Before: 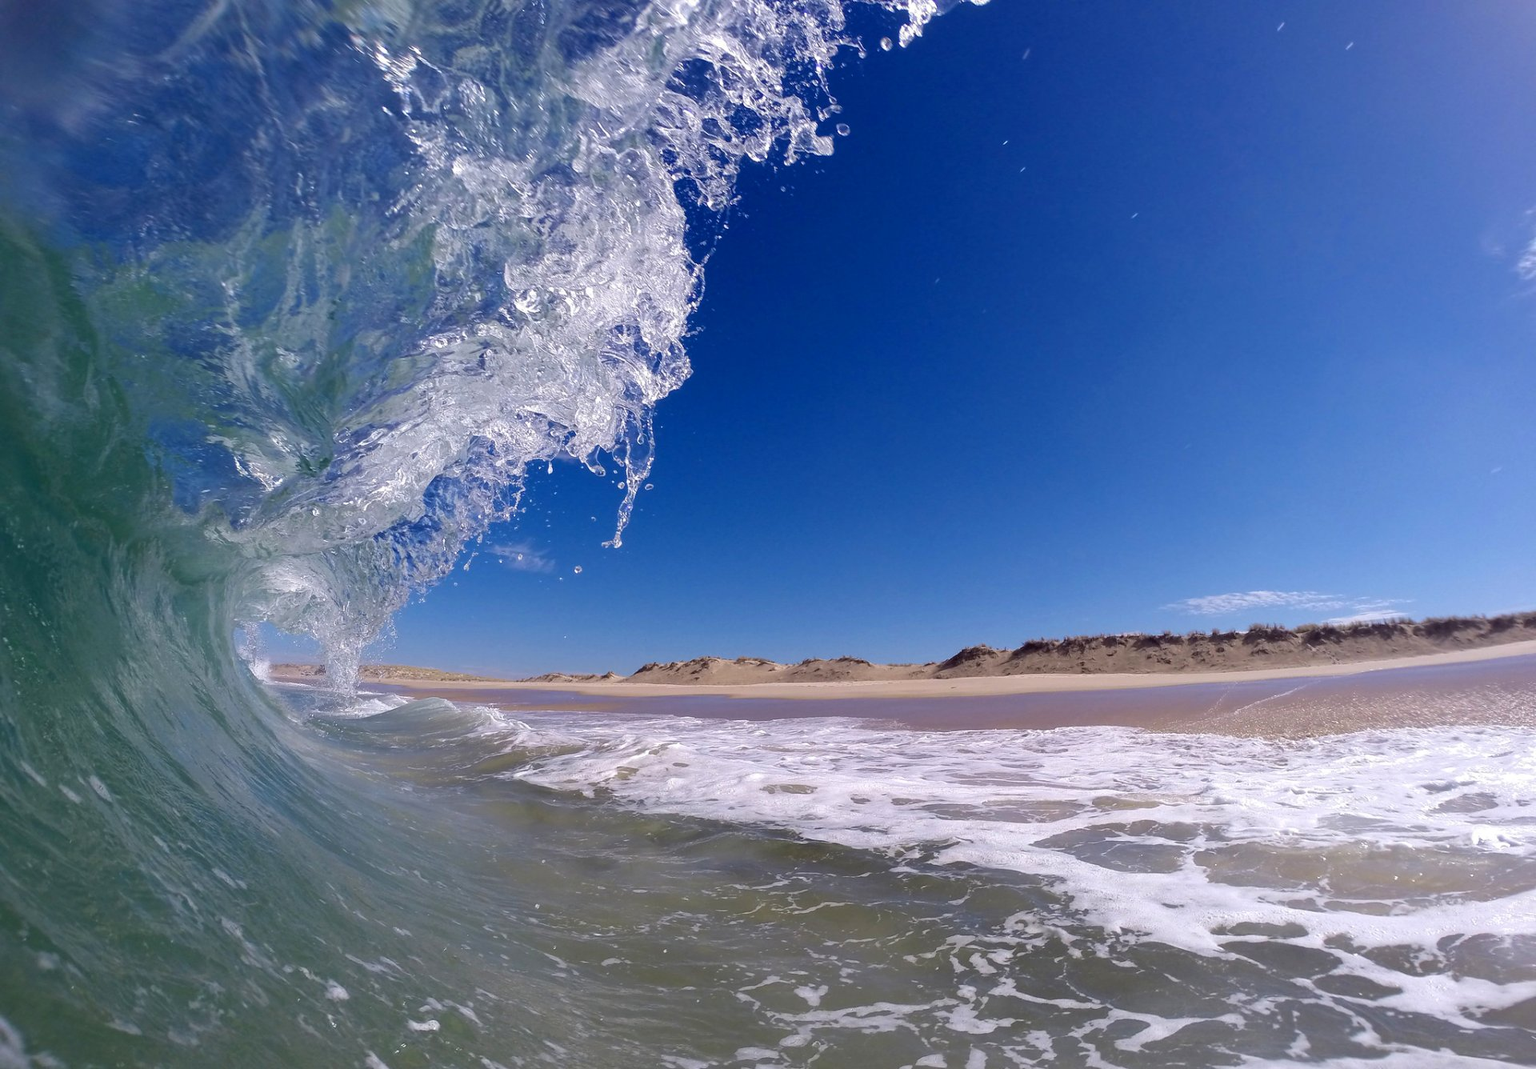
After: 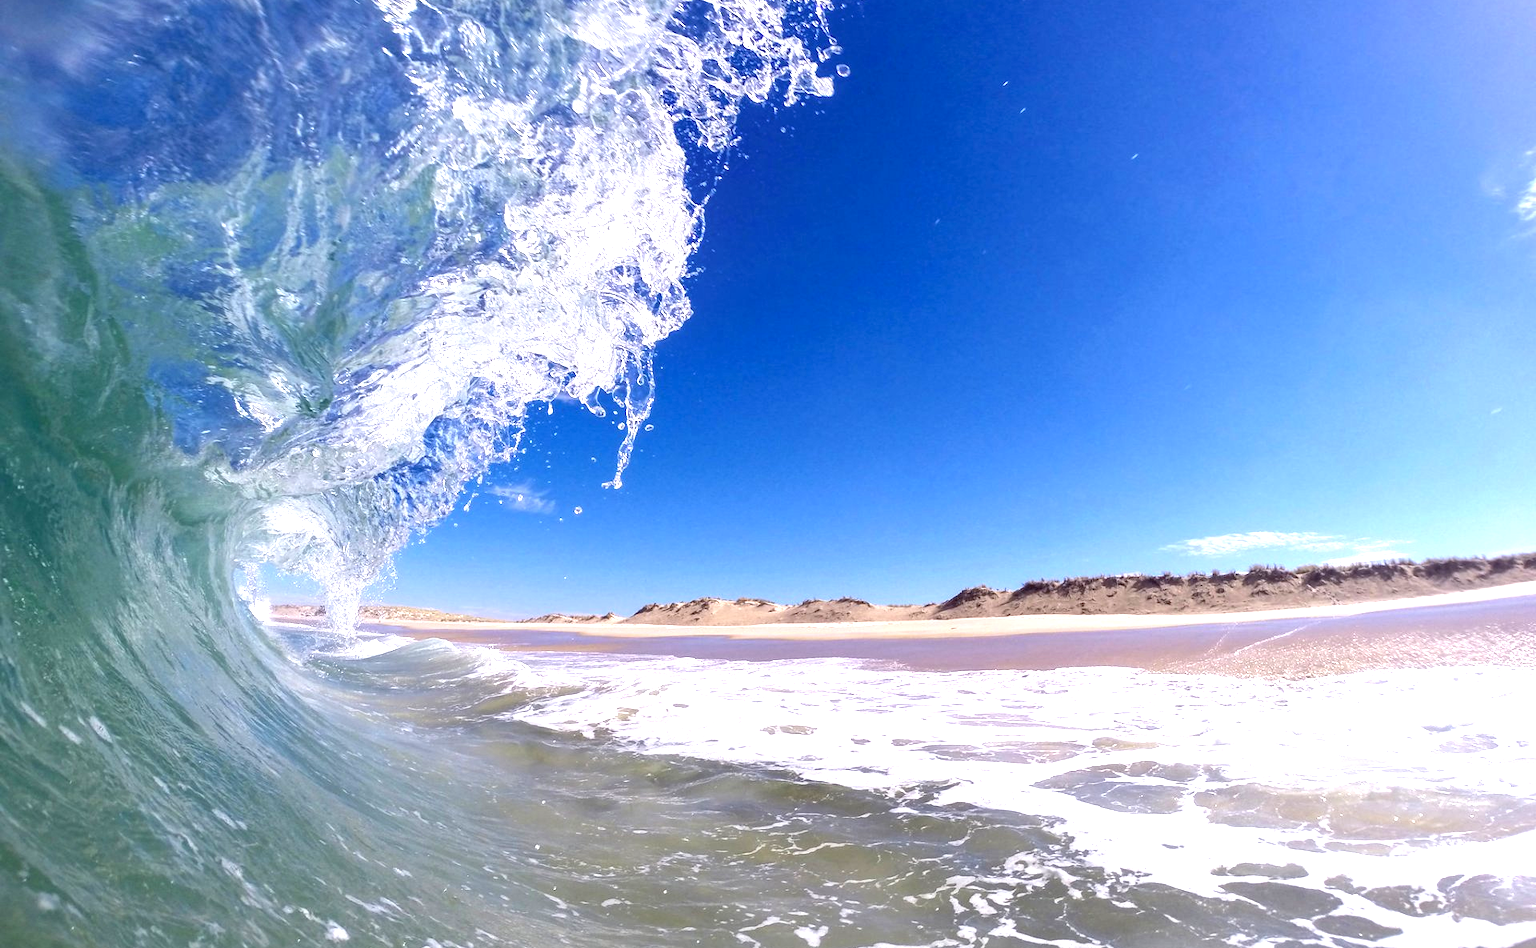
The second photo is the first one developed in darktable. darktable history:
crop and rotate: top 5.609%, bottom 5.609%
exposure: exposure 1.16 EV, compensate exposure bias true, compensate highlight preservation false
local contrast: on, module defaults
